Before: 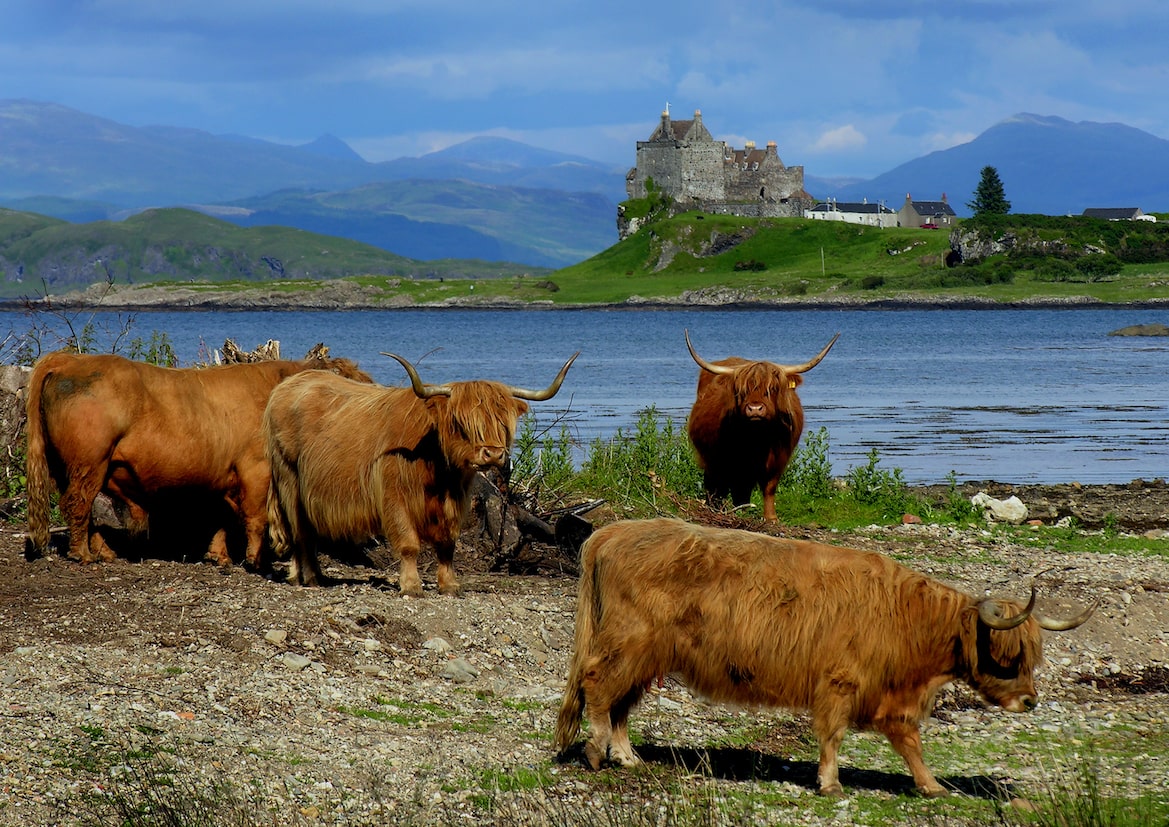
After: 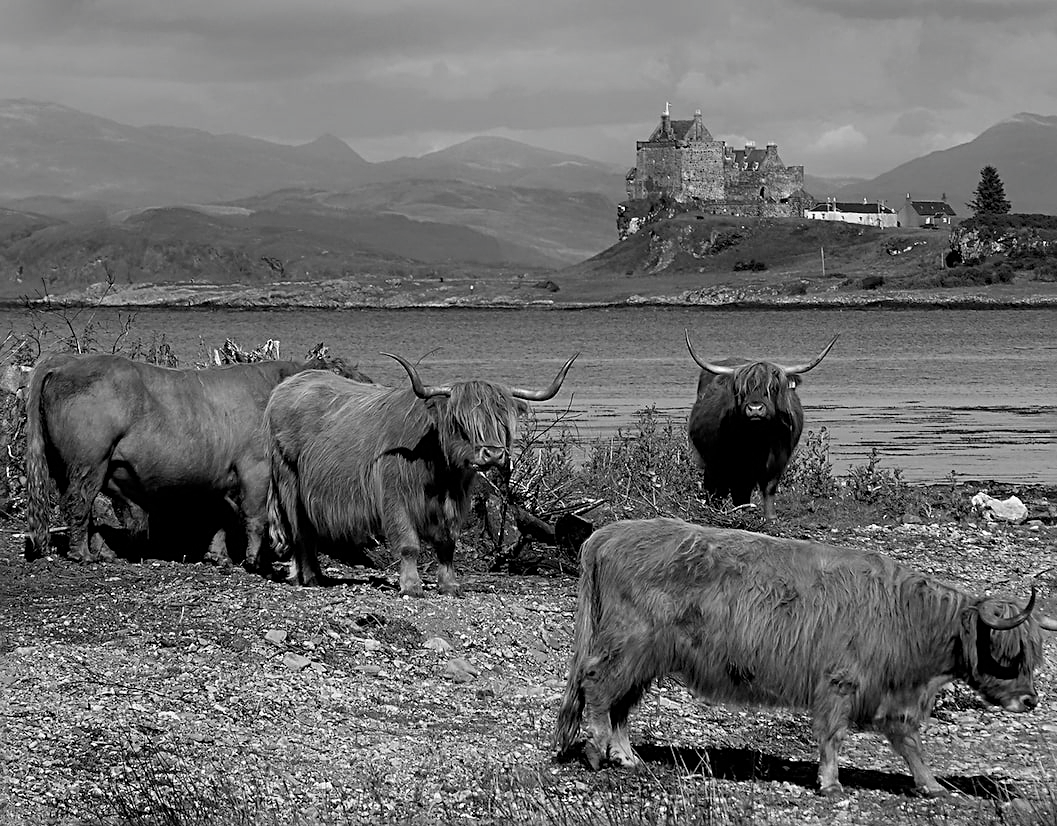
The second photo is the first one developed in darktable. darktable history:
color zones: curves: ch1 [(0, 0.469) (0.01, 0.469) (0.12, 0.446) (0.248, 0.469) (0.5, 0.5) (0.748, 0.5) (0.99, 0.469) (1, 0.469)]
crop: right 9.5%, bottom 0.042%
contrast brightness saturation: saturation -0.997
sharpen: radius 2.533, amount 0.628
